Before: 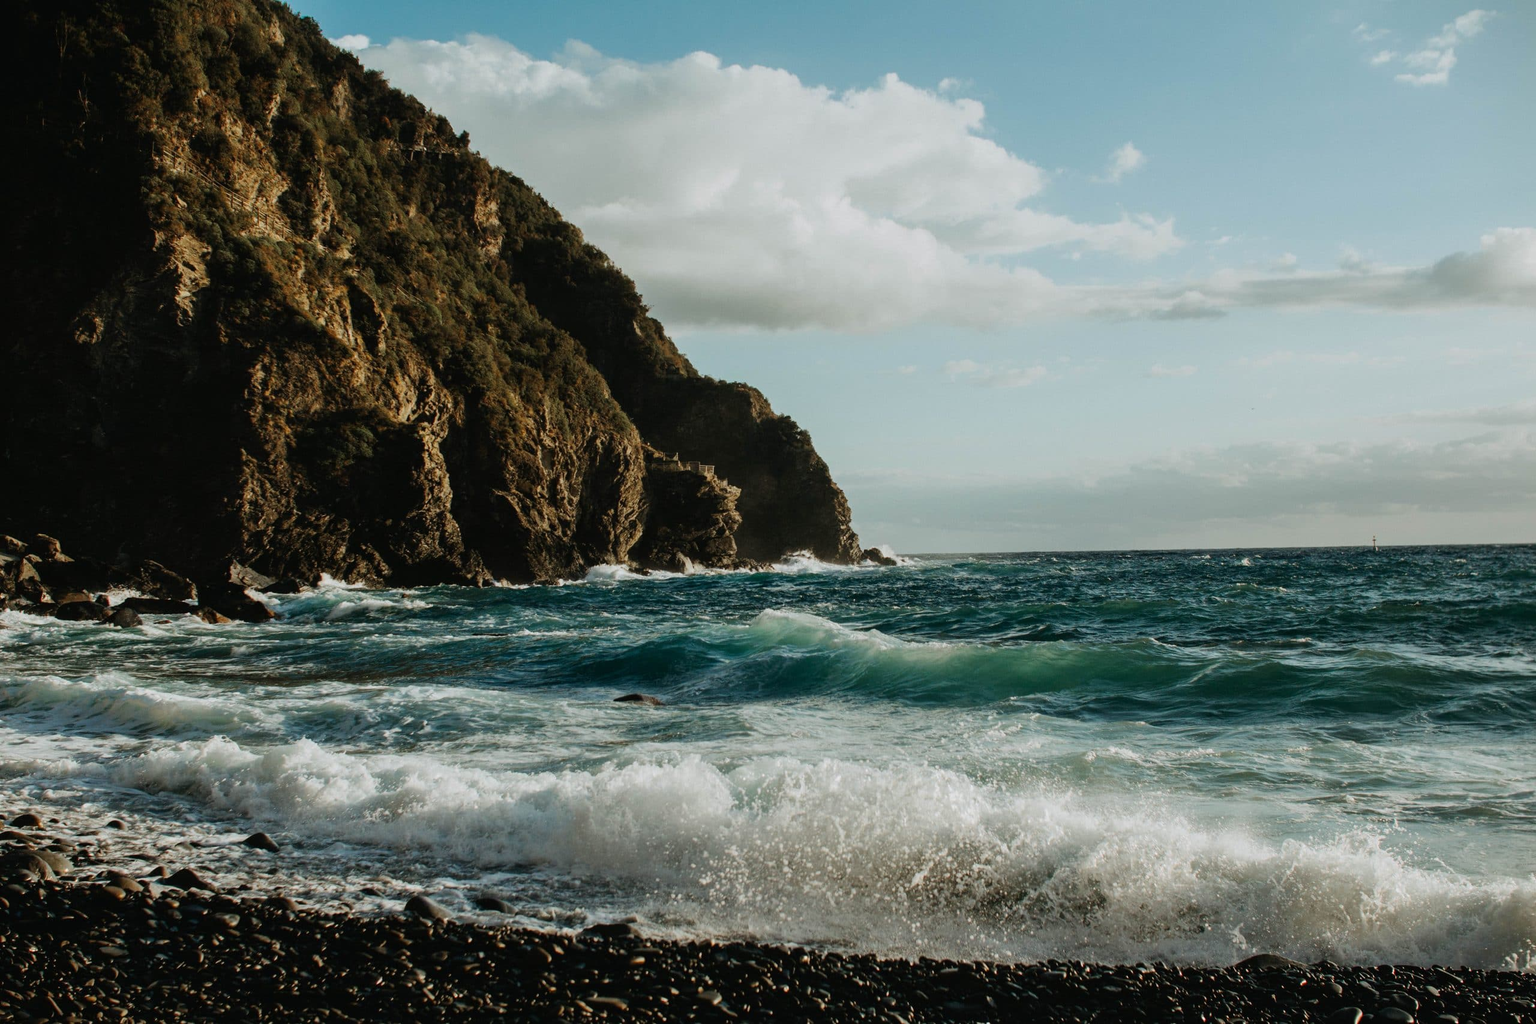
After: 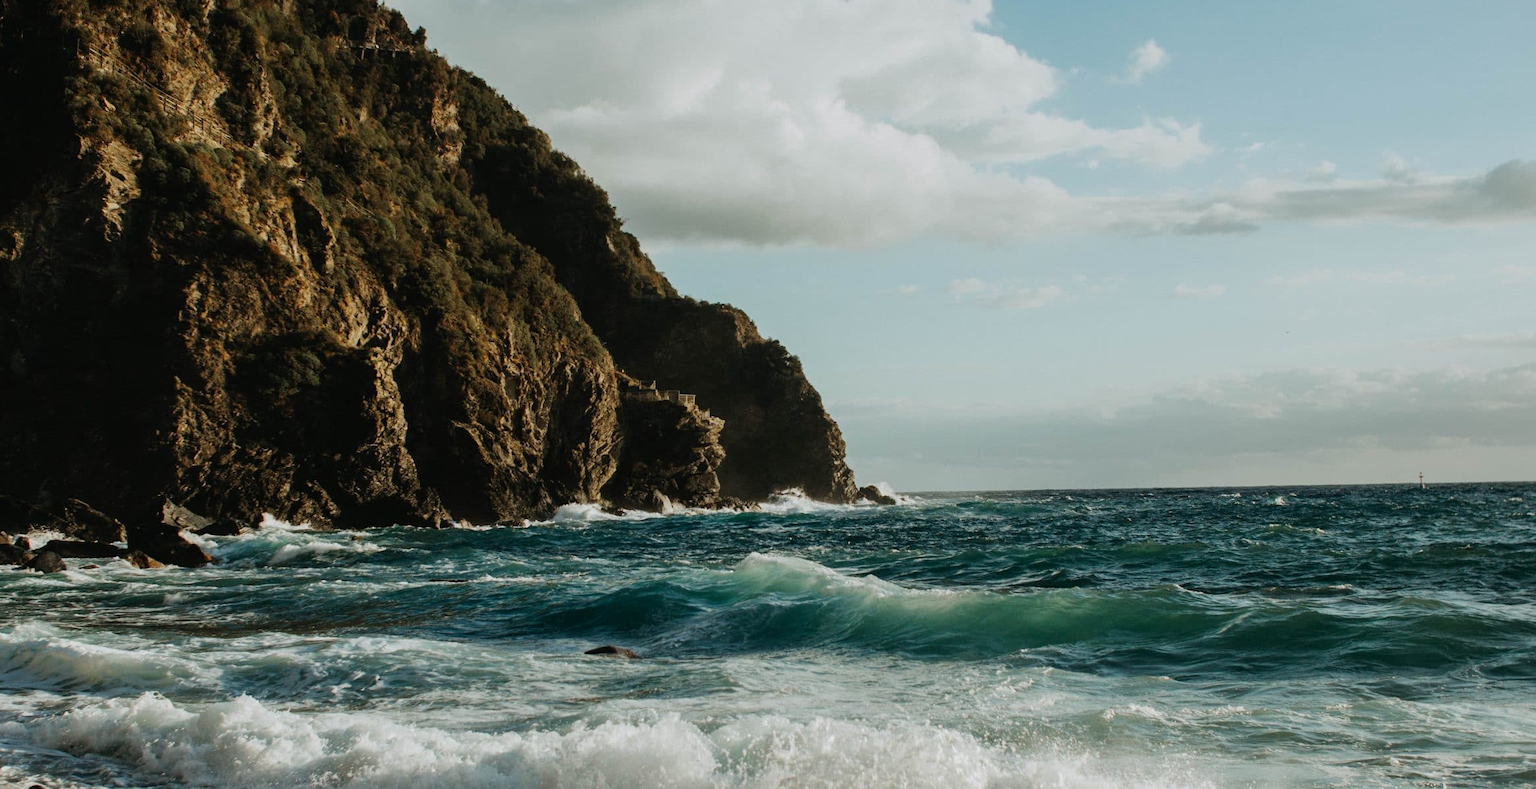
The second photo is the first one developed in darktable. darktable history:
crop: left 5.387%, top 10.458%, right 3.658%, bottom 19.413%
